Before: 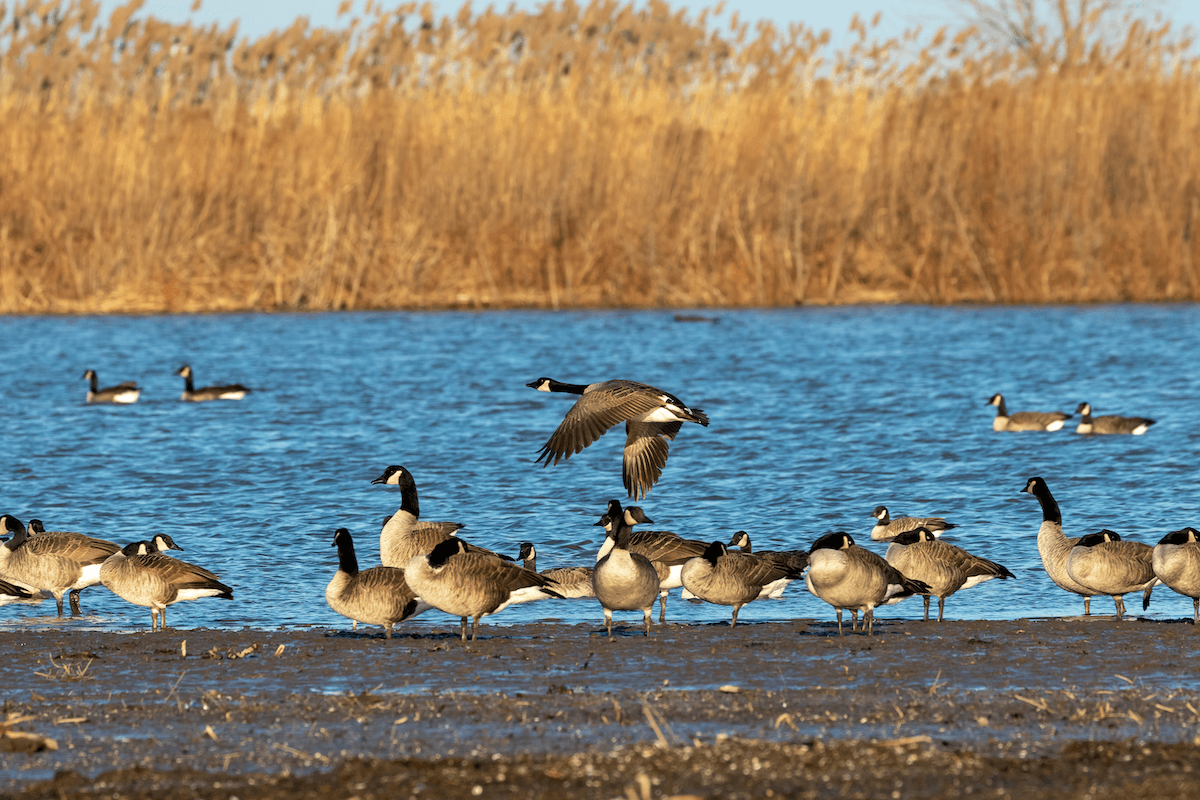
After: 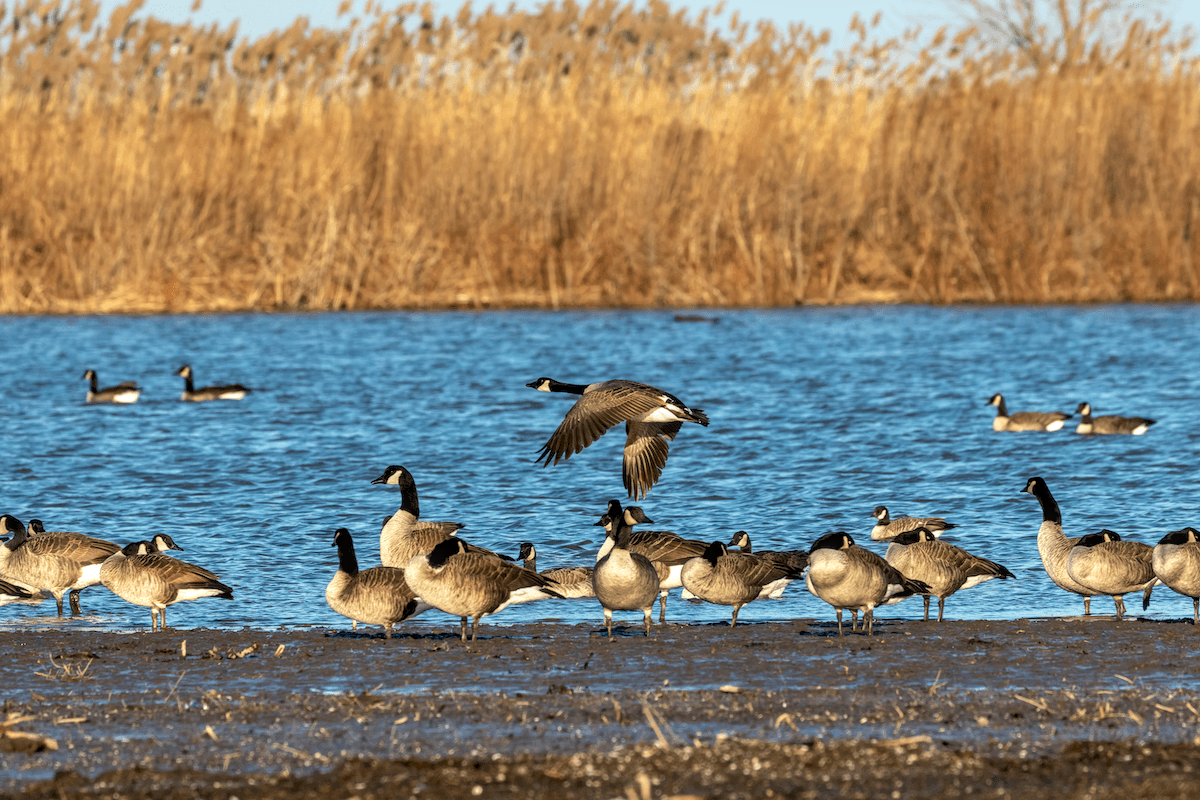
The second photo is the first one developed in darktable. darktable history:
shadows and highlights: shadows -10, white point adjustment 1.5, highlights 10
local contrast: on, module defaults
